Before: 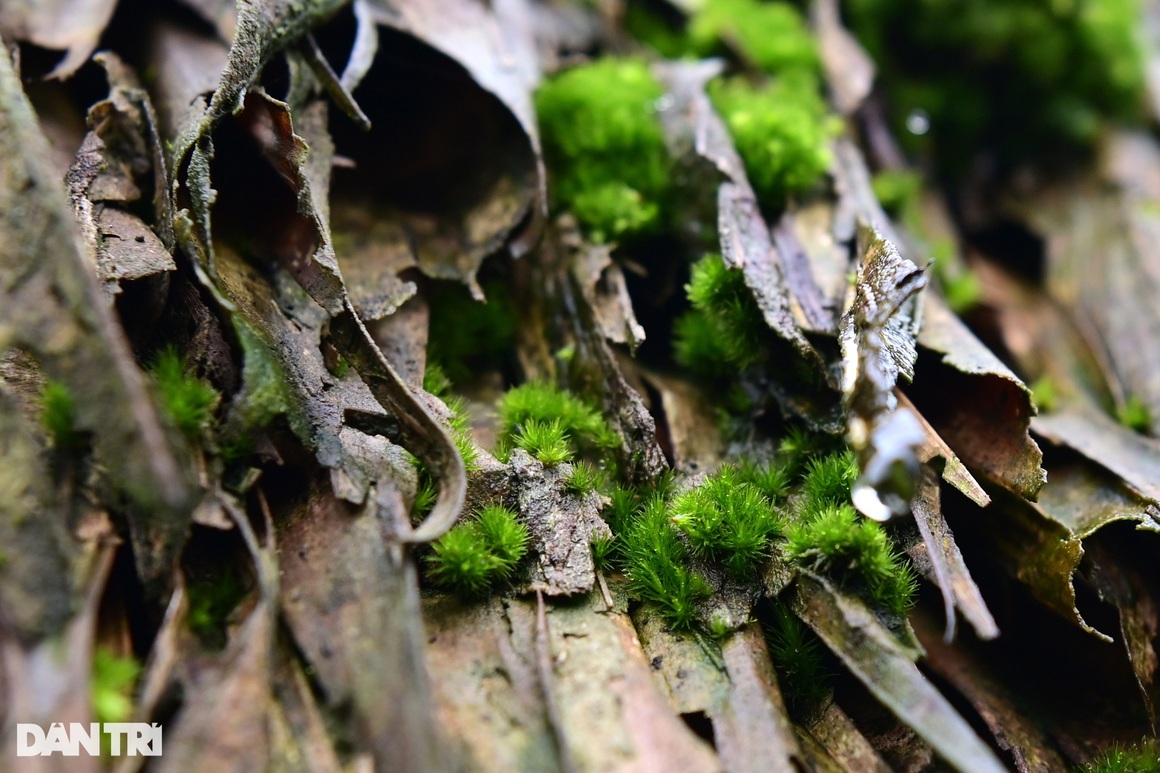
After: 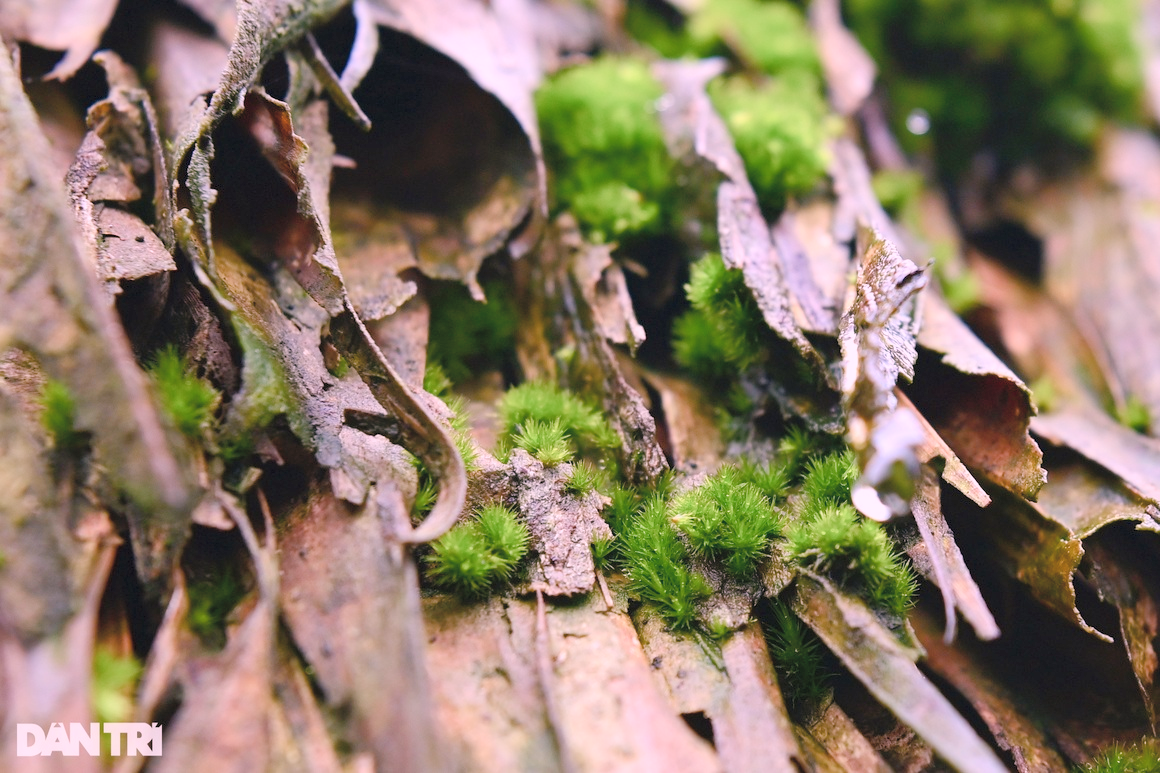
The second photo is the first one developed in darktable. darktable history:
color balance rgb: shadows lift › chroma 1%, shadows lift › hue 113°, highlights gain › chroma 0.2%, highlights gain › hue 333°, perceptual saturation grading › global saturation 20%, perceptual saturation grading › highlights -50%, perceptual saturation grading › shadows 25%, contrast -10%
contrast brightness saturation: brightness 0.28
white balance: red 1.188, blue 1.11
